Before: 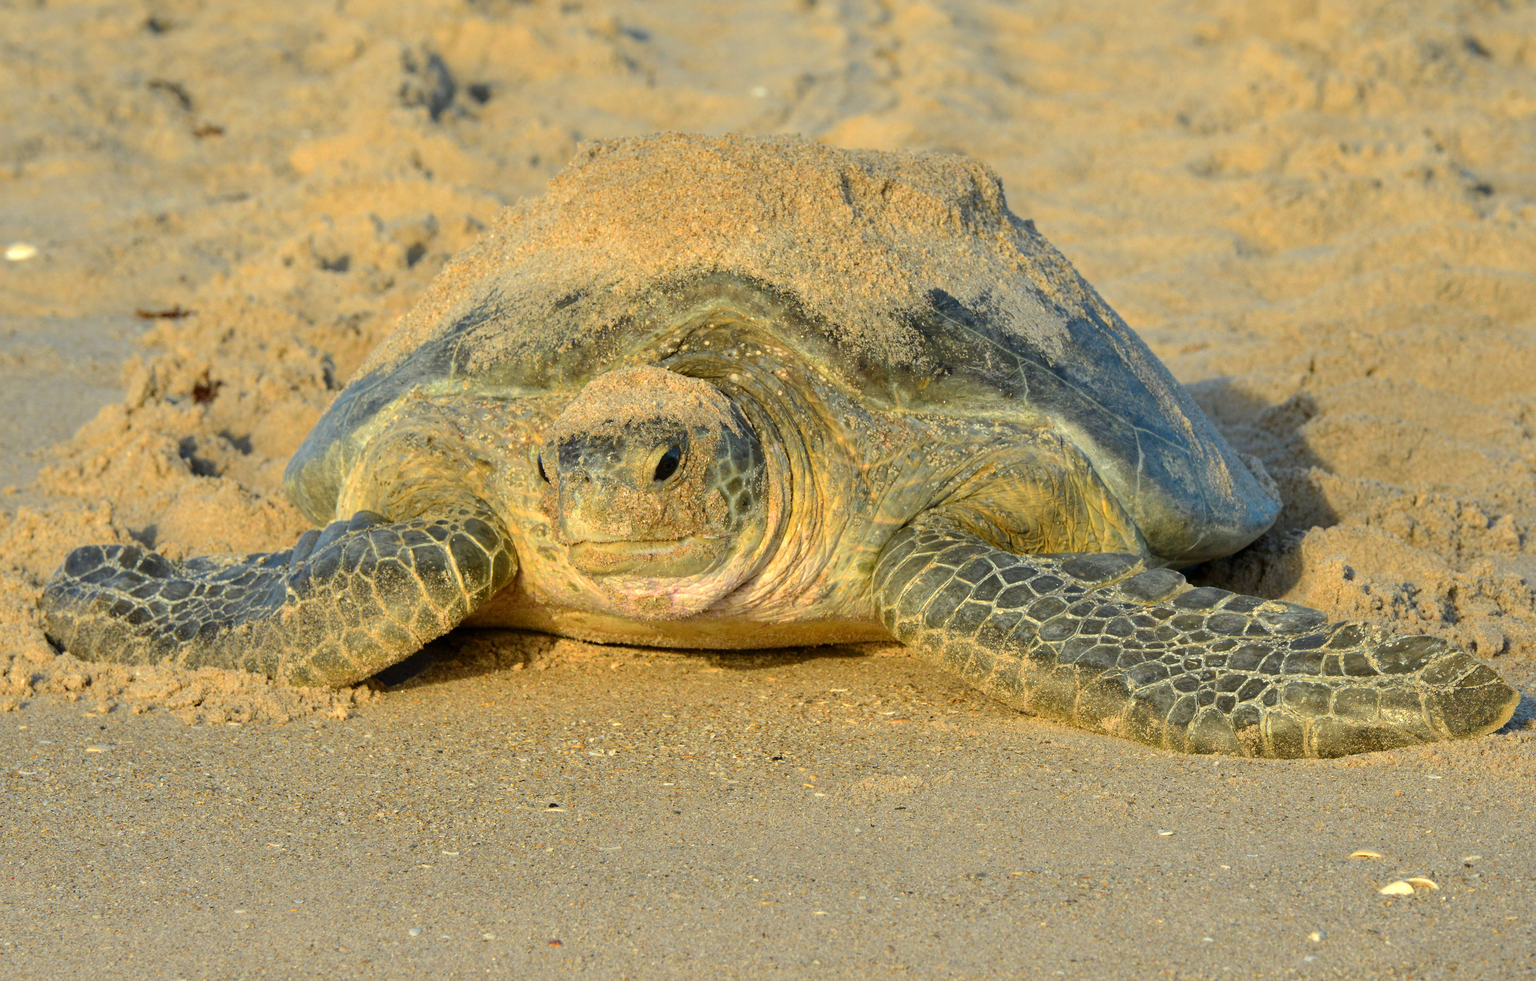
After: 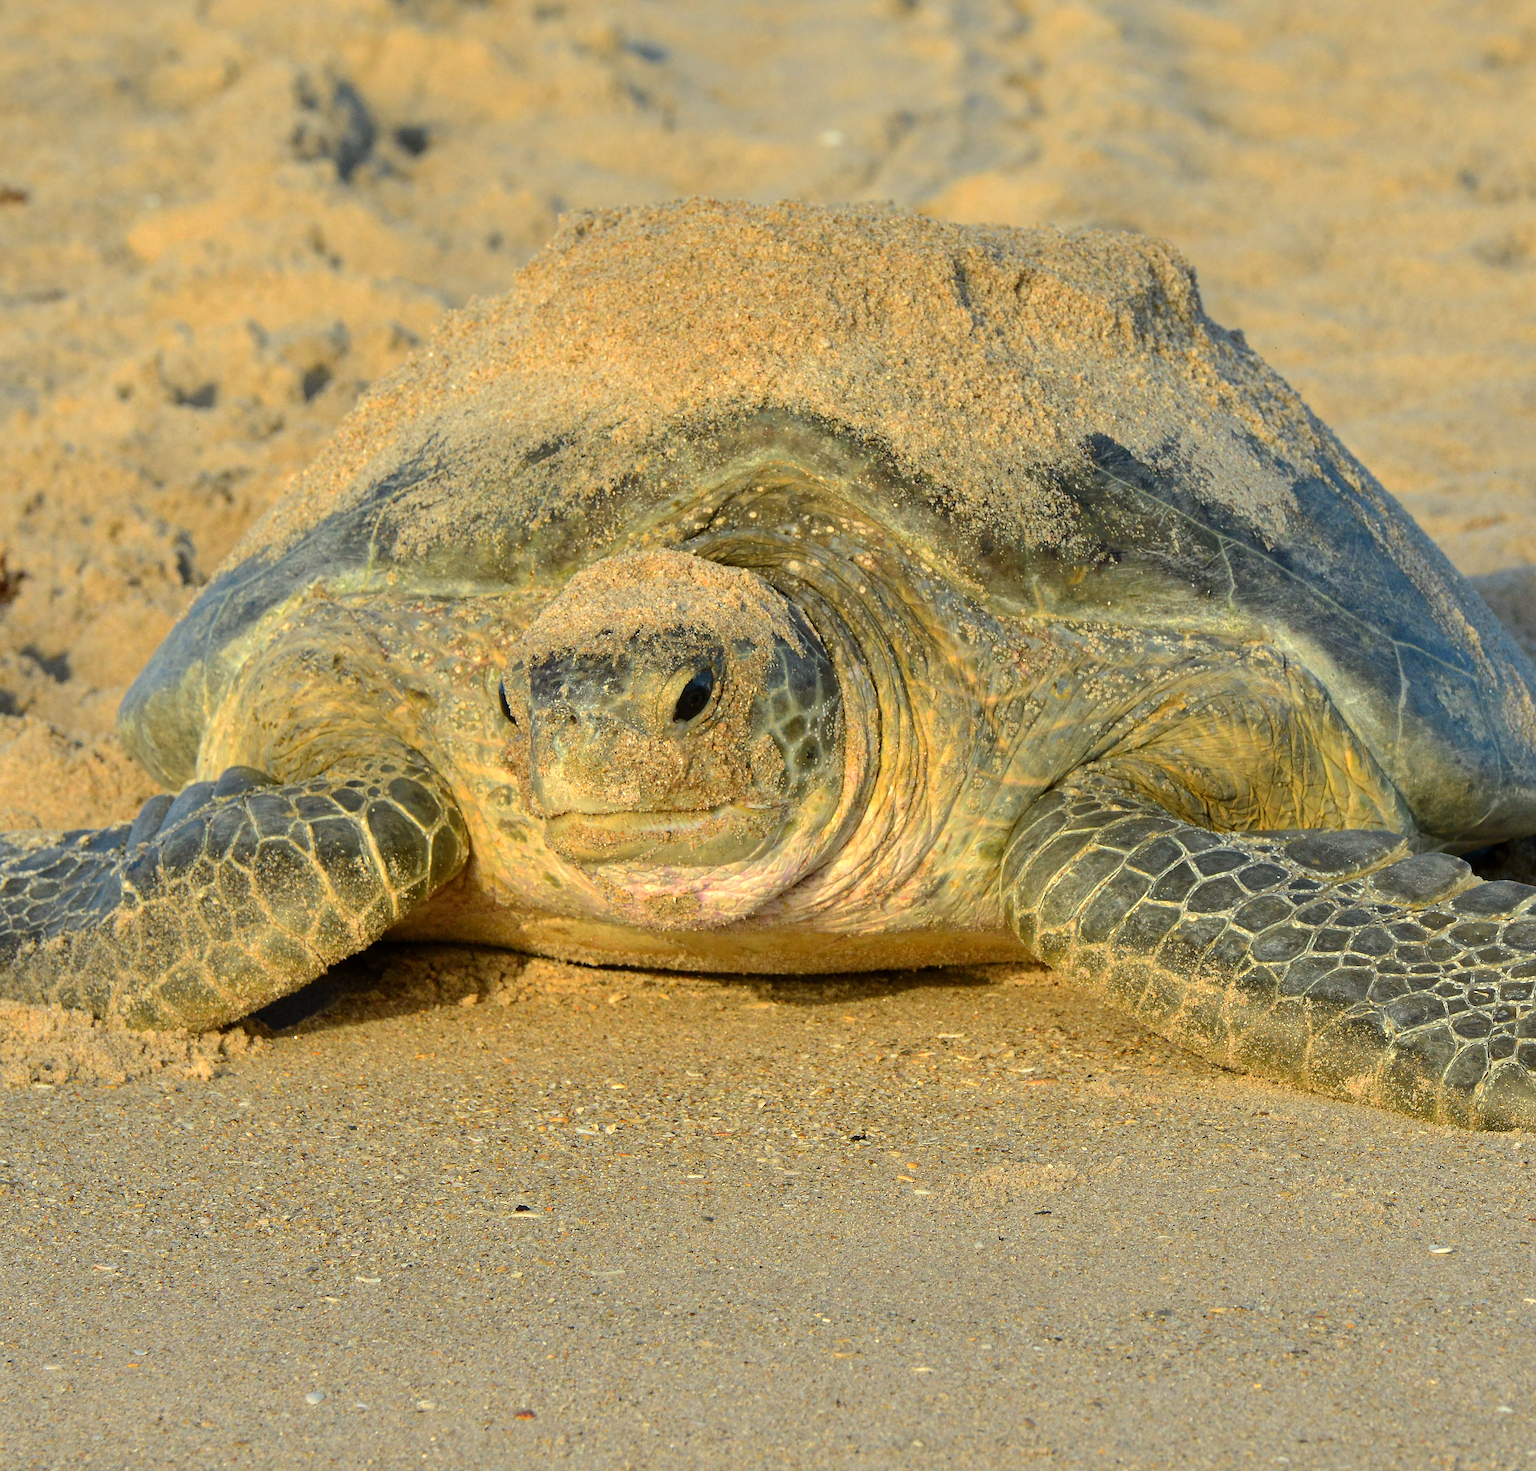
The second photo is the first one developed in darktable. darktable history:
crop and rotate: left 13.393%, right 19.938%
sharpen: on, module defaults
